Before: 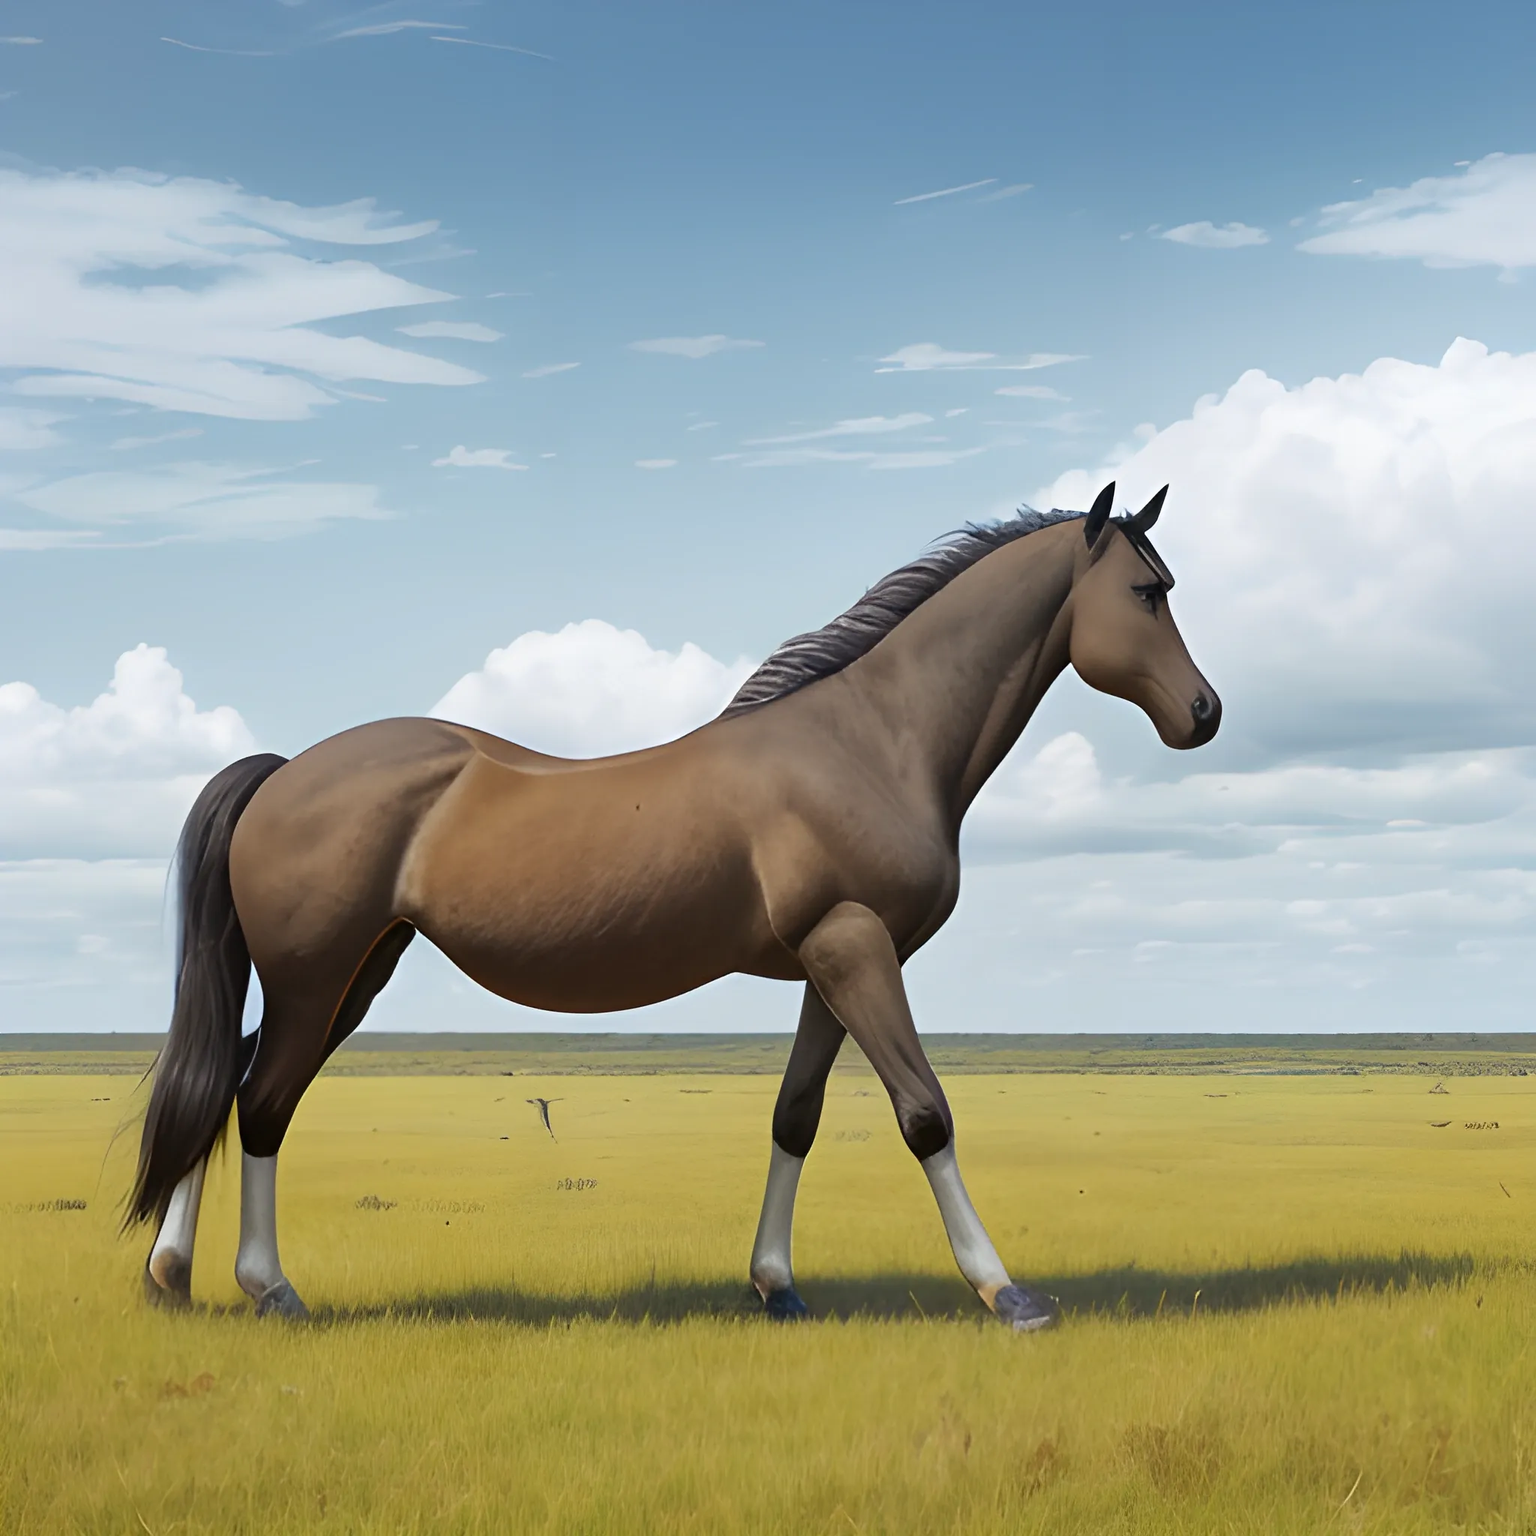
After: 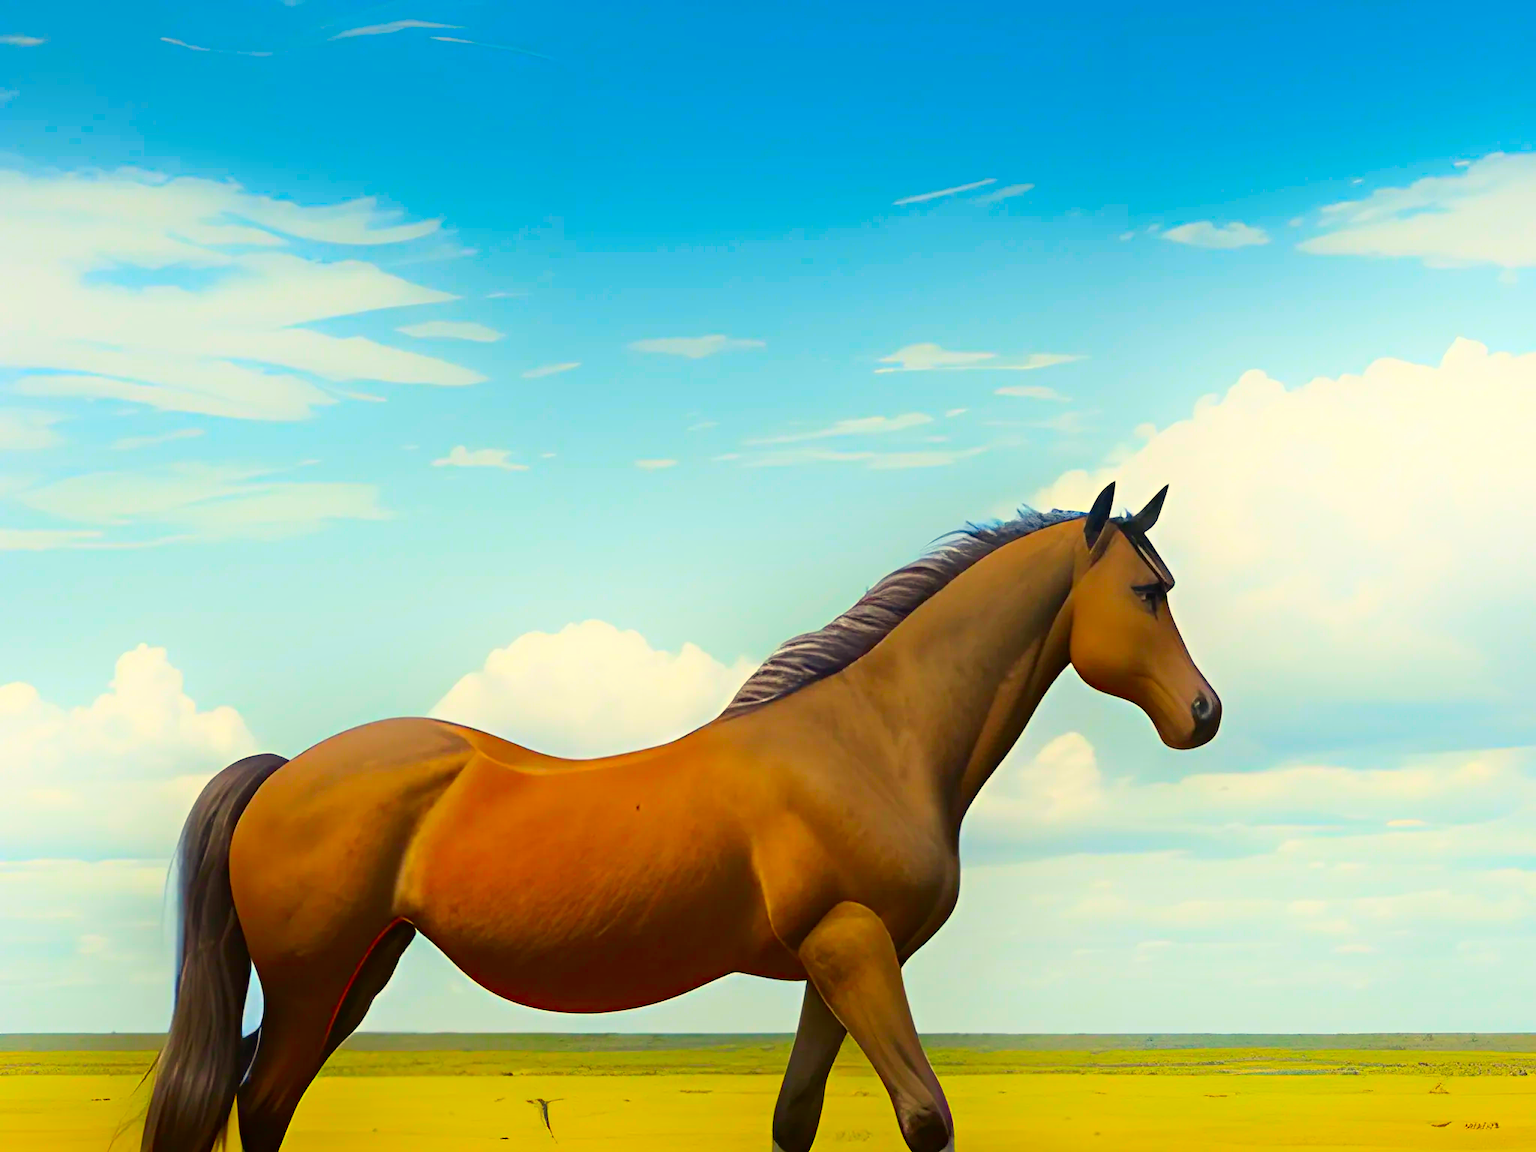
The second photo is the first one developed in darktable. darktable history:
white balance: red 1.029, blue 0.92
color correction: saturation 3
crop: bottom 24.988%
shadows and highlights: shadows -40.15, highlights 62.88, soften with gaussian
